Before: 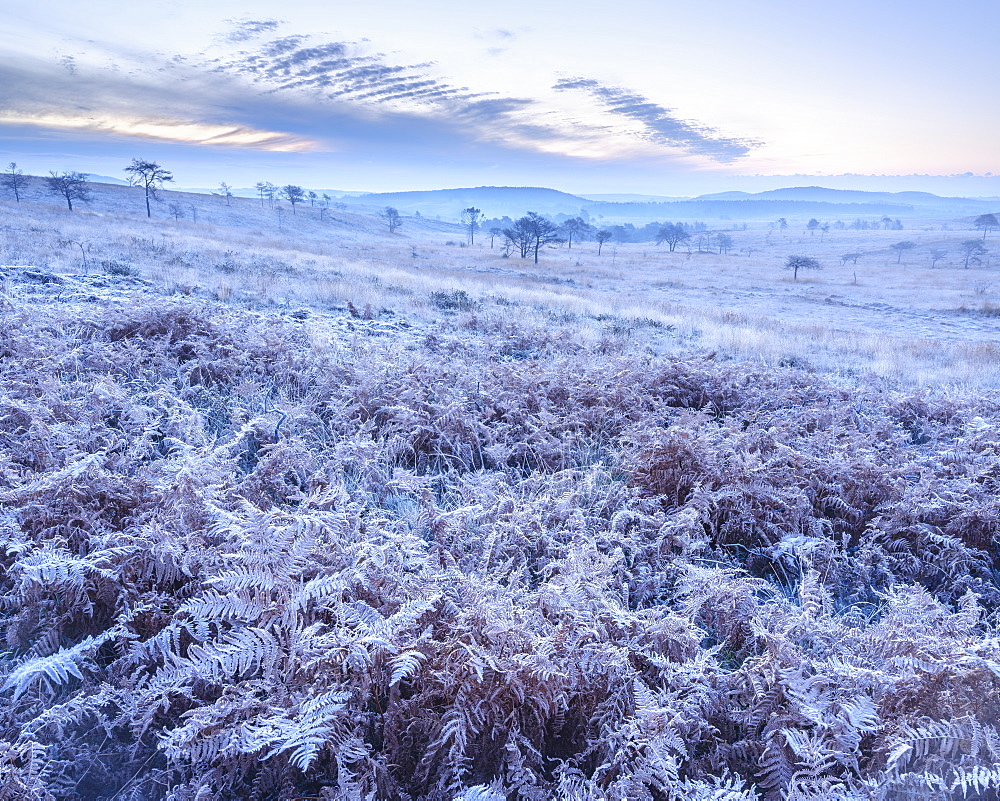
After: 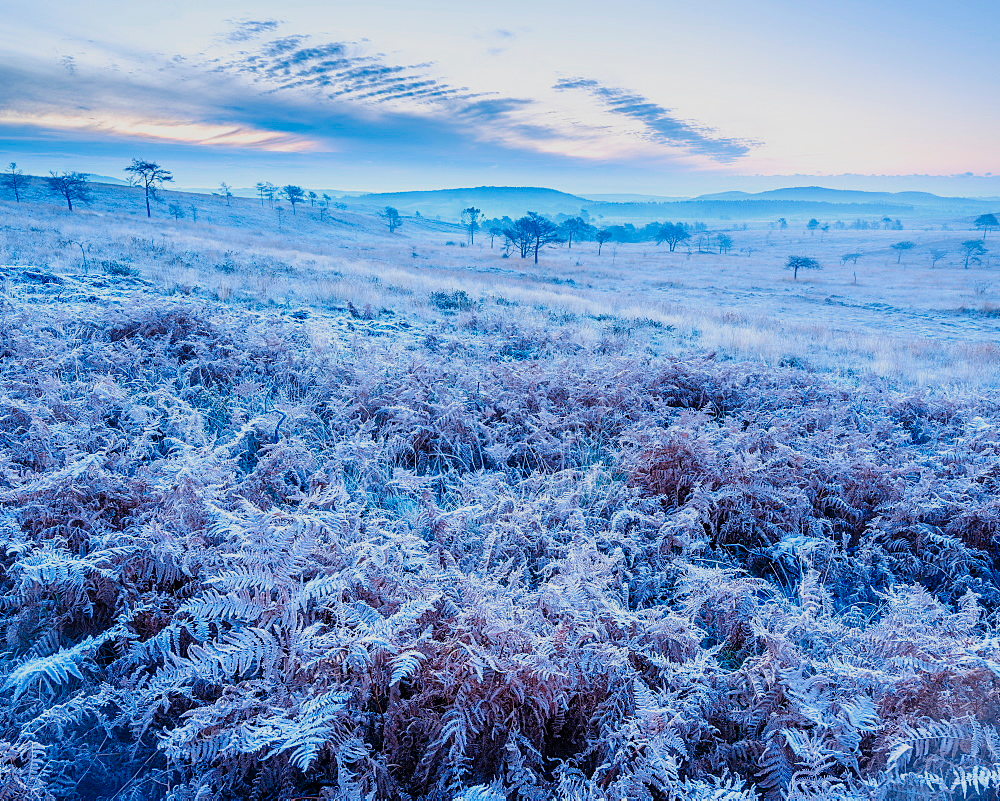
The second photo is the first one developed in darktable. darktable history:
color zones: curves: ch1 [(0.239, 0.552) (0.75, 0.5)]; ch2 [(0.25, 0.462) (0.749, 0.457)], mix 25.94%
filmic rgb: black relative exposure -7.75 EV, white relative exposure 4.4 EV, threshold 3 EV, target black luminance 0%, hardness 3.76, latitude 50.51%, contrast 1.074, highlights saturation mix 10%, shadows ↔ highlights balance -0.22%, color science v4 (2020), enable highlight reconstruction true
